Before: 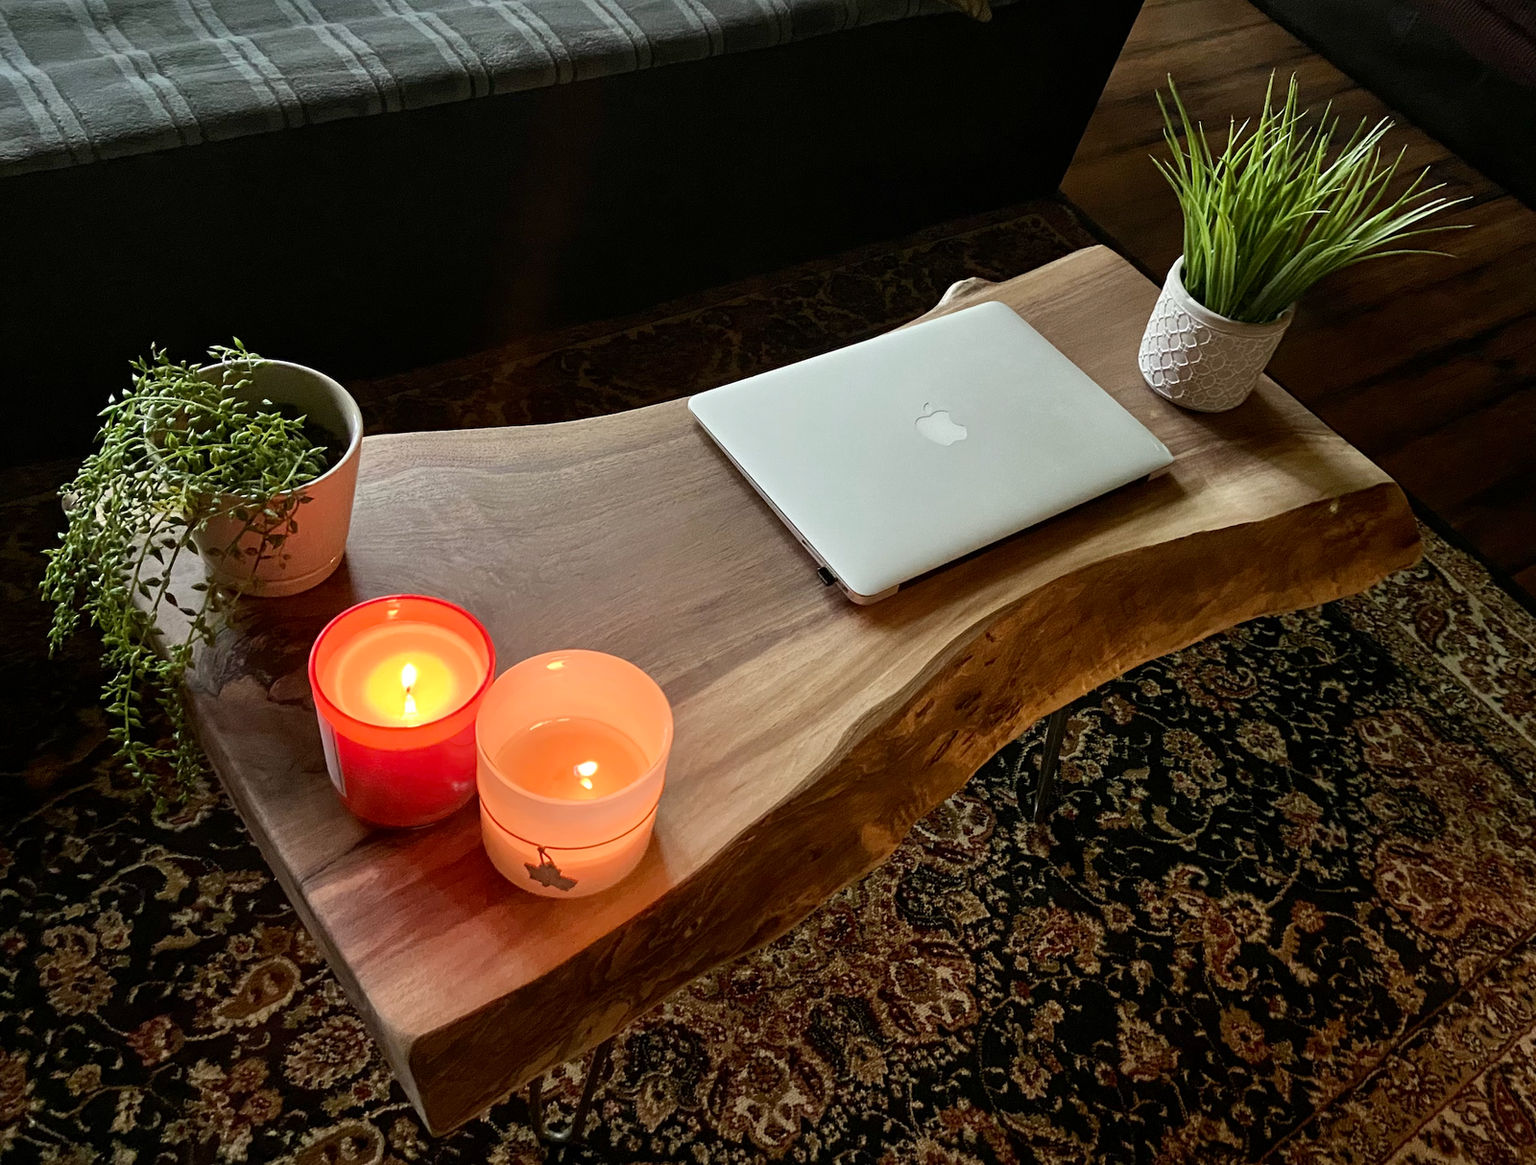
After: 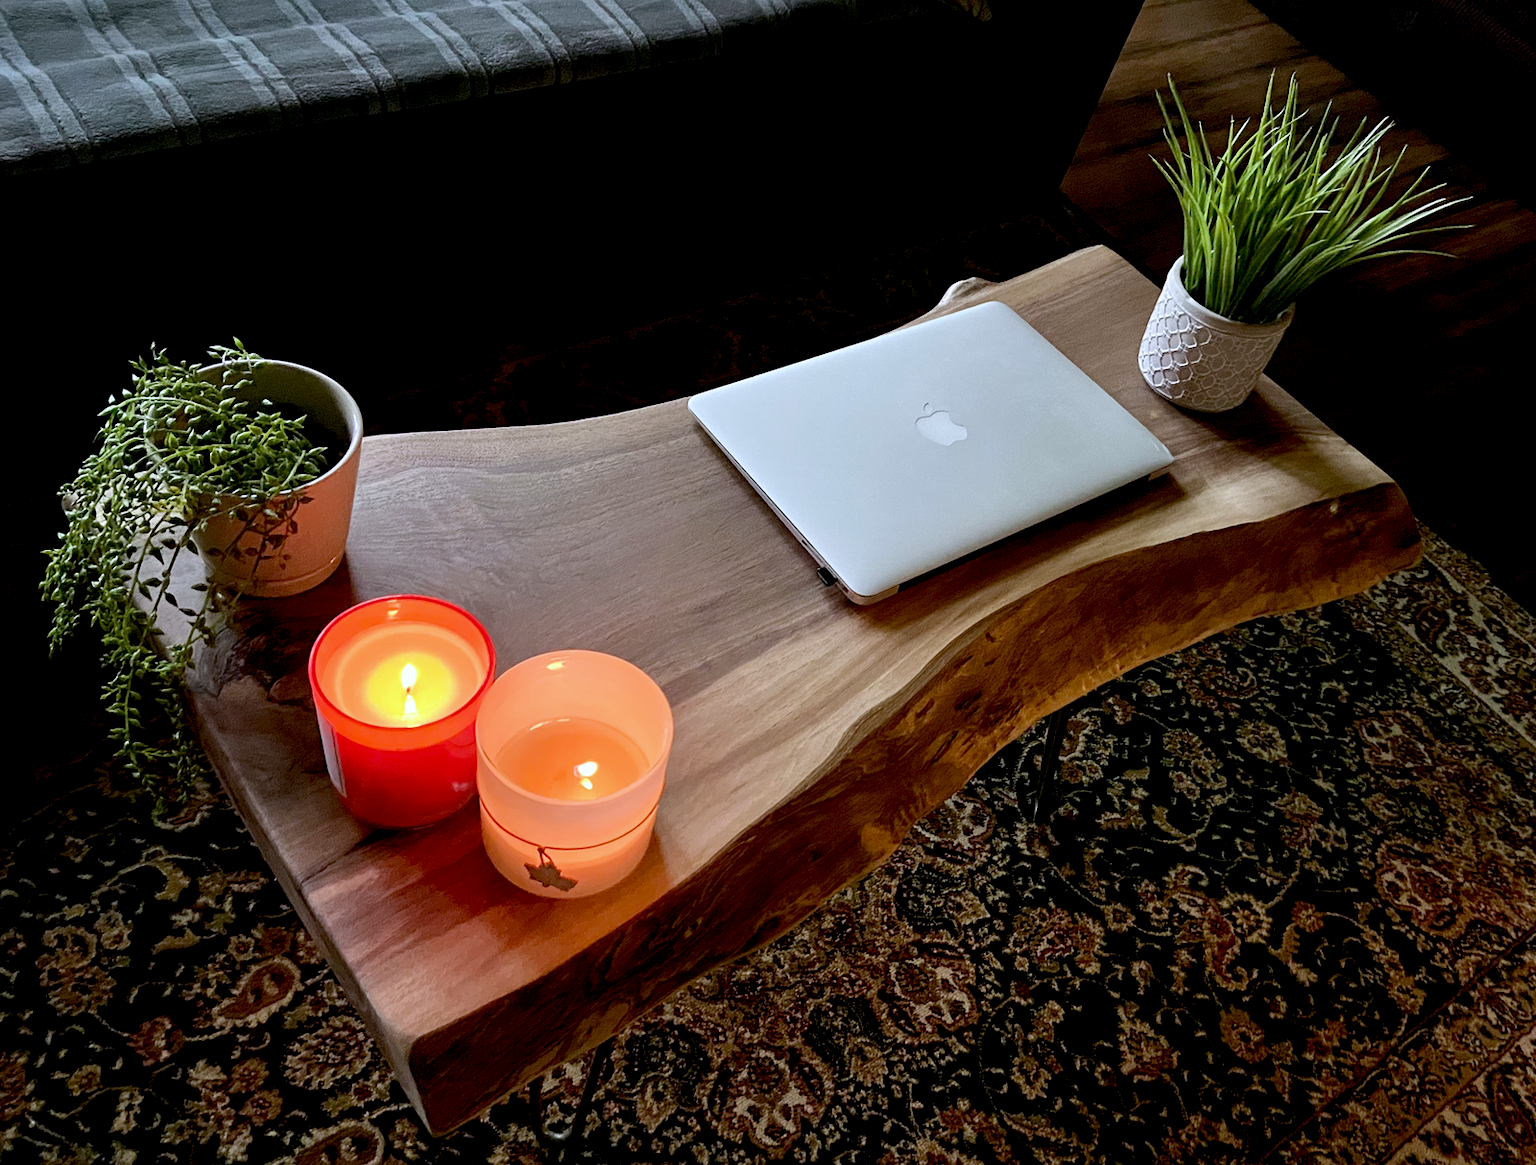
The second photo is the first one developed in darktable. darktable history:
white balance: red 0.967, blue 1.119, emerald 0.756
exposure: black level correction 0.01, exposure 0.014 EV, compensate highlight preservation false
